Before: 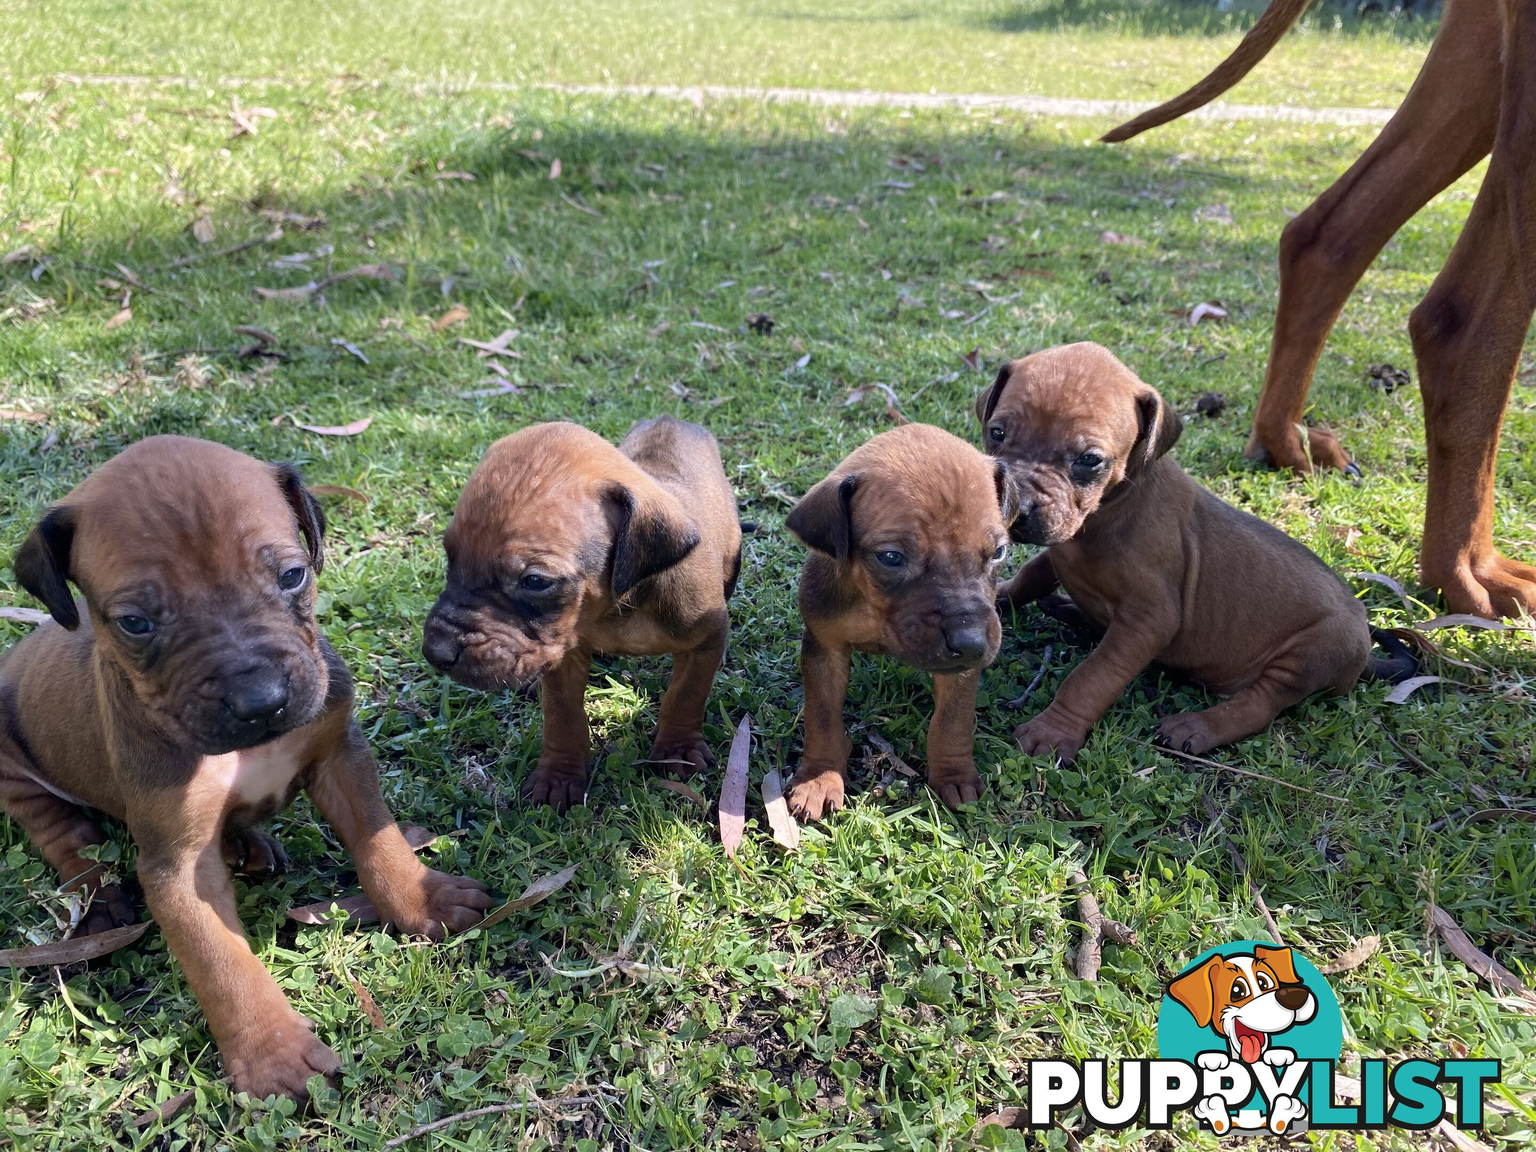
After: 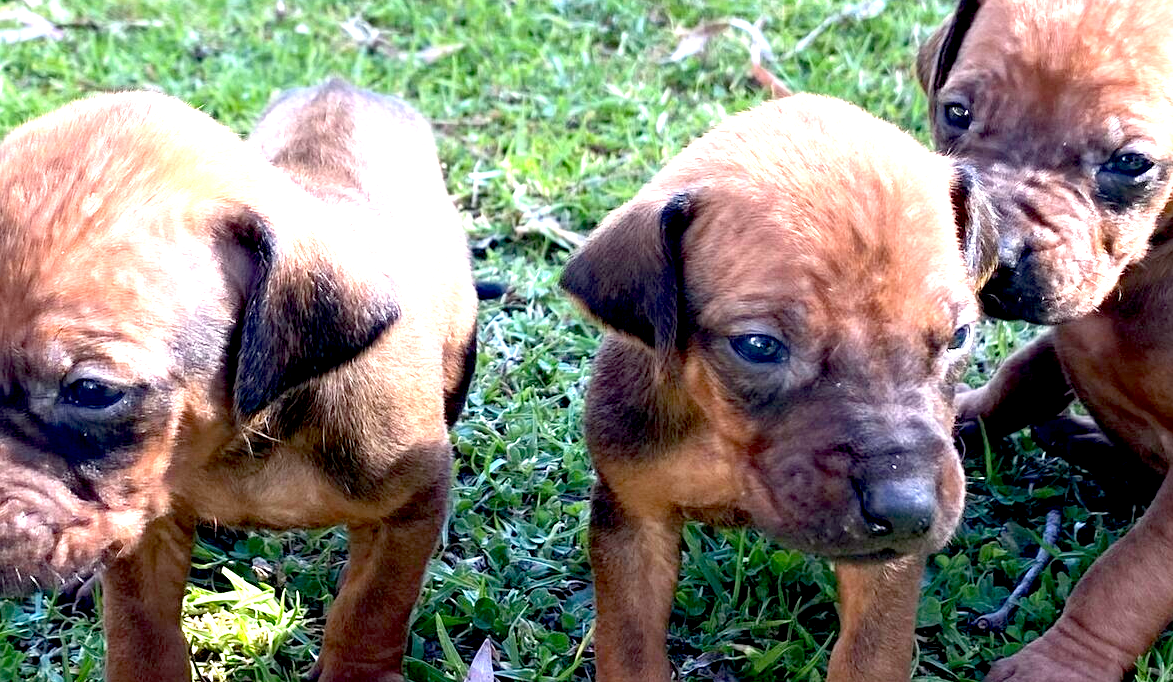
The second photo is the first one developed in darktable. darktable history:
crop: left 31.727%, top 32.39%, right 27.521%, bottom 36.009%
exposure: black level correction 0.009, exposure 1.427 EV, compensate highlight preservation false
